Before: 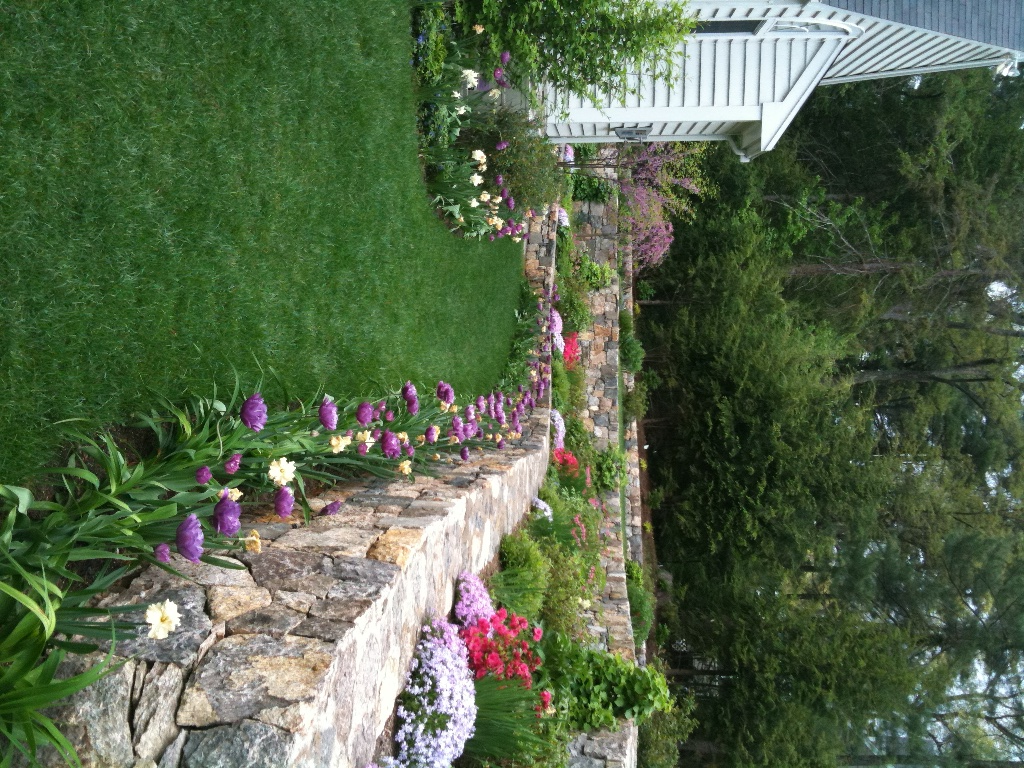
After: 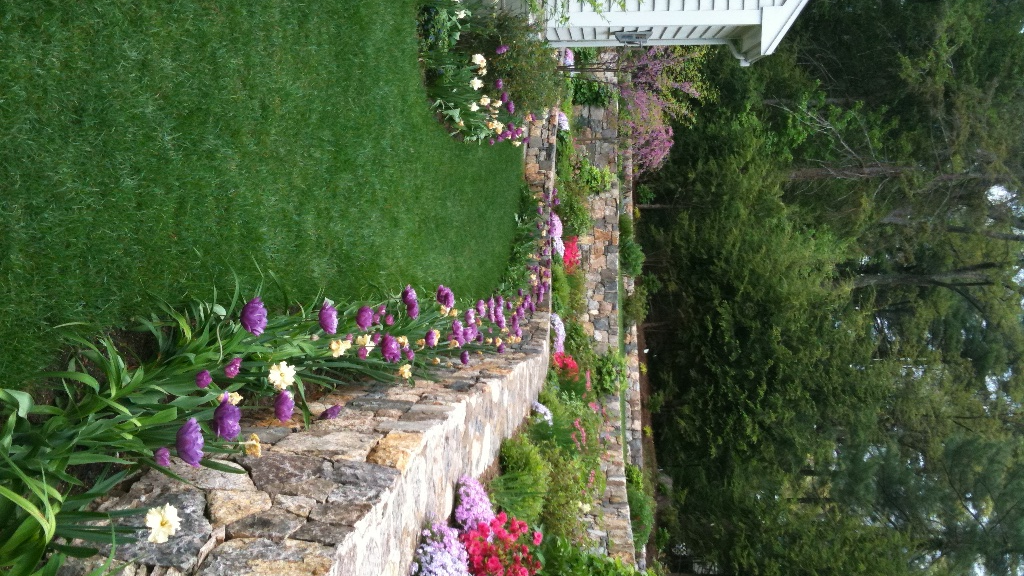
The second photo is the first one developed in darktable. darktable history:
color balance rgb: global vibrance 10%
crop and rotate: top 12.5%, bottom 12.5%
